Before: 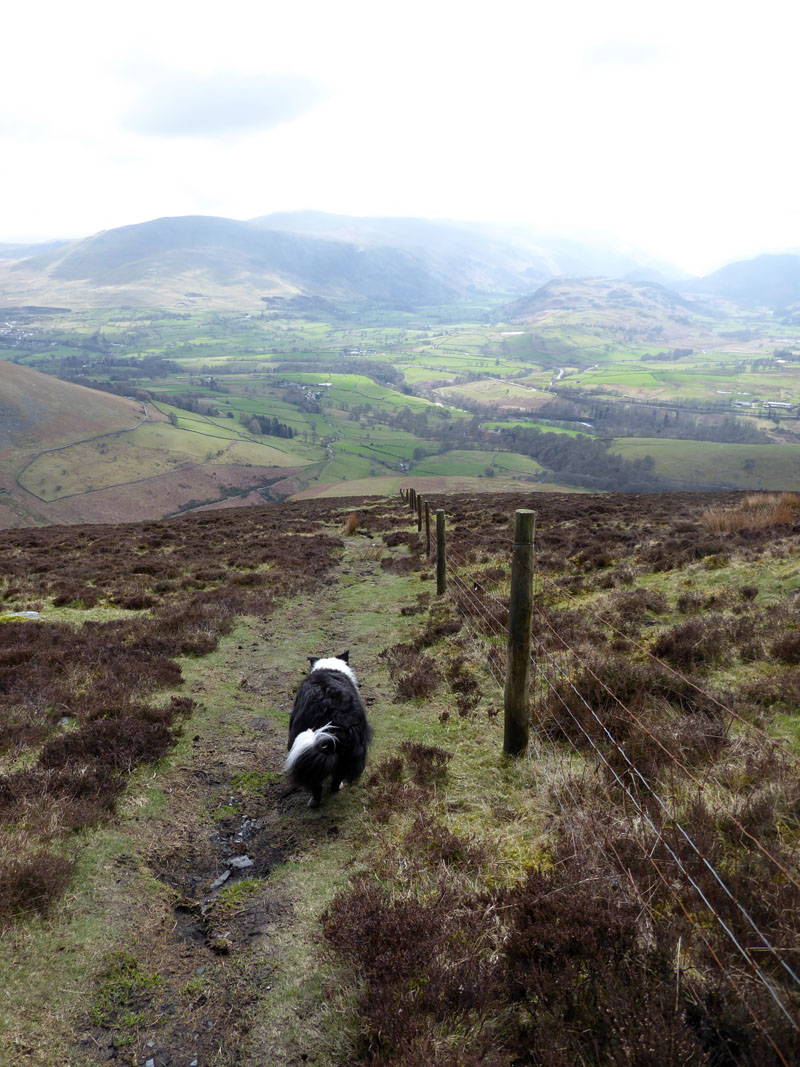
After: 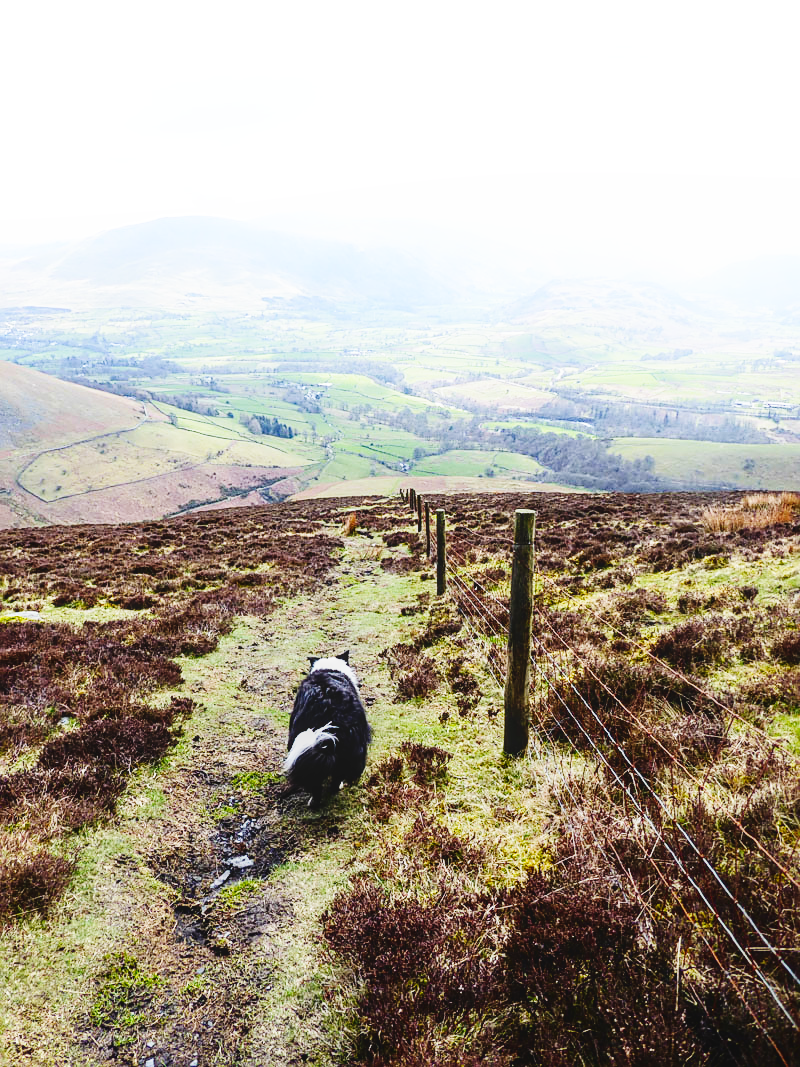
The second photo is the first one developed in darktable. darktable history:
base curve: curves: ch0 [(0, 0) (0, 0) (0.002, 0.001) (0.008, 0.003) (0.019, 0.011) (0.037, 0.037) (0.064, 0.11) (0.102, 0.232) (0.152, 0.379) (0.216, 0.524) (0.296, 0.665) (0.394, 0.789) (0.512, 0.881) (0.651, 0.945) (0.813, 0.986) (1, 1)], preserve colors none
local contrast: detail 110%
sharpen: on, module defaults
tone curve: curves: ch0 [(0, 0.028) (0.138, 0.156) (0.468, 0.516) (0.754, 0.823) (1, 1)], color space Lab, linked channels, preserve colors none
